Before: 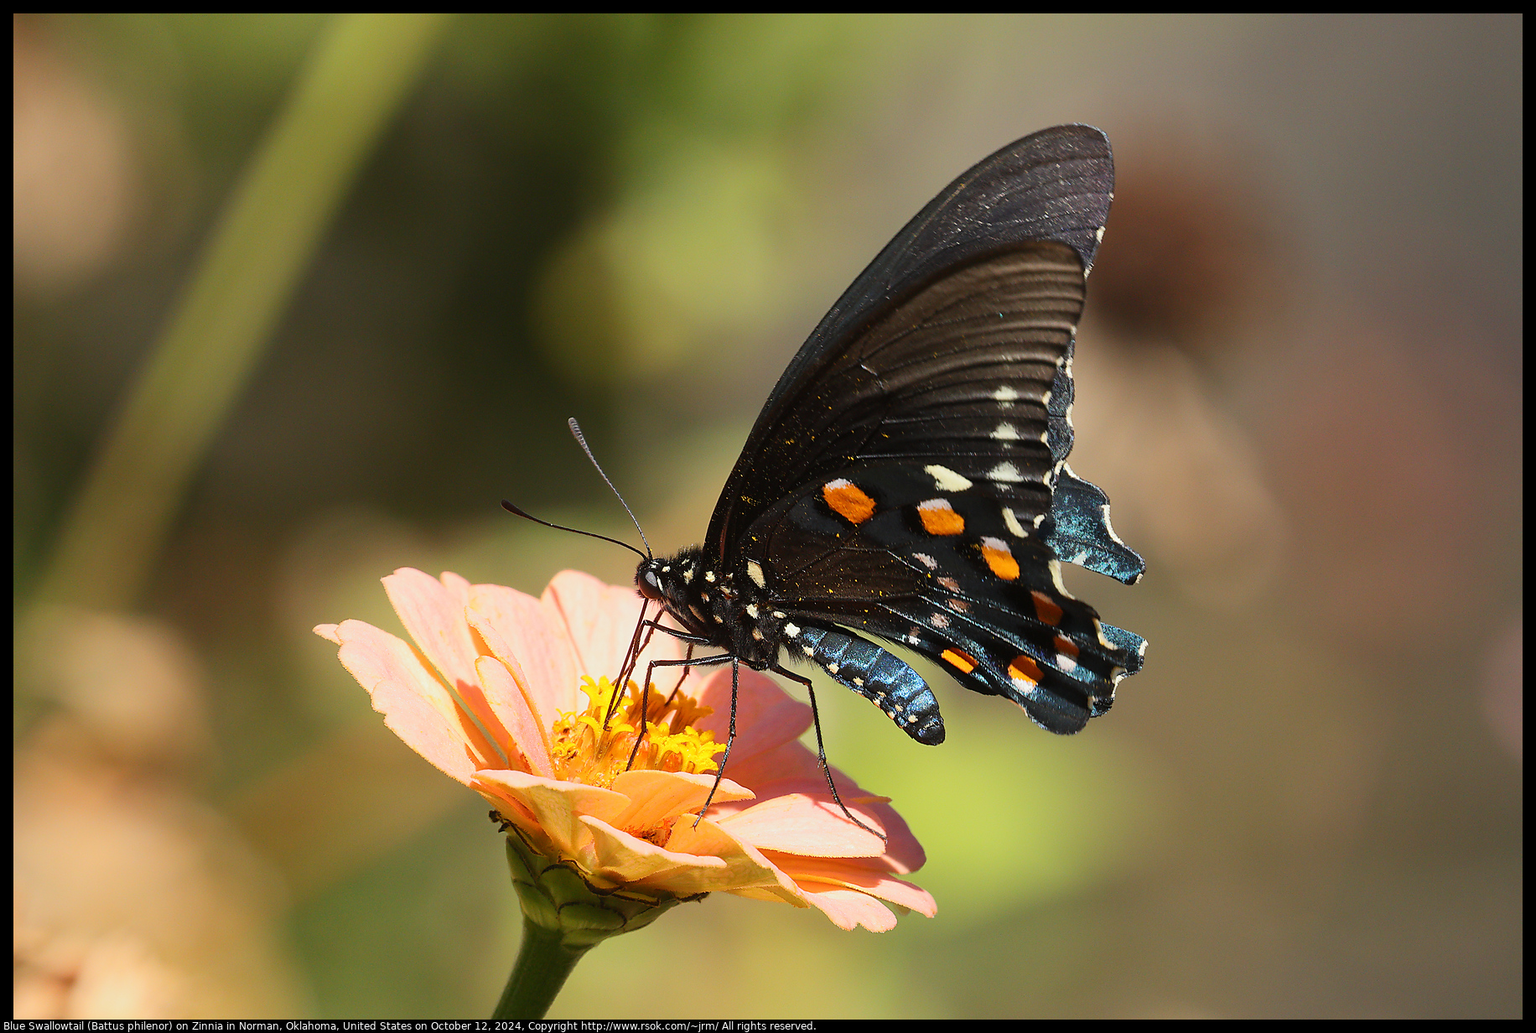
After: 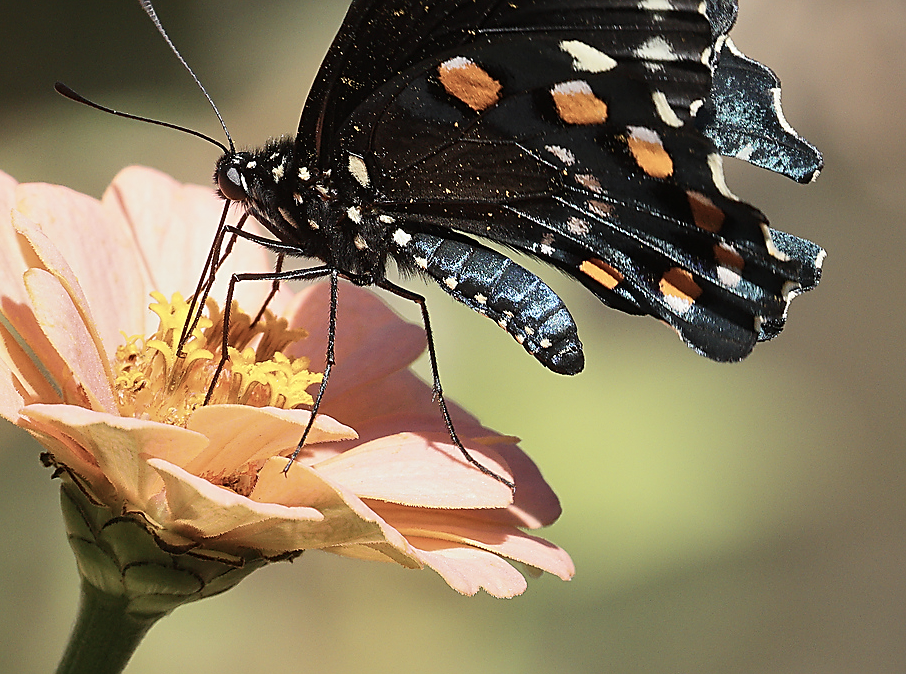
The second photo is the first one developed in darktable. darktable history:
crop: left 29.672%, top 41.786%, right 20.851%, bottom 3.487%
shadows and highlights: shadows 5, soften with gaussian
contrast brightness saturation: contrast 0.1, saturation -0.36
sharpen: on, module defaults
